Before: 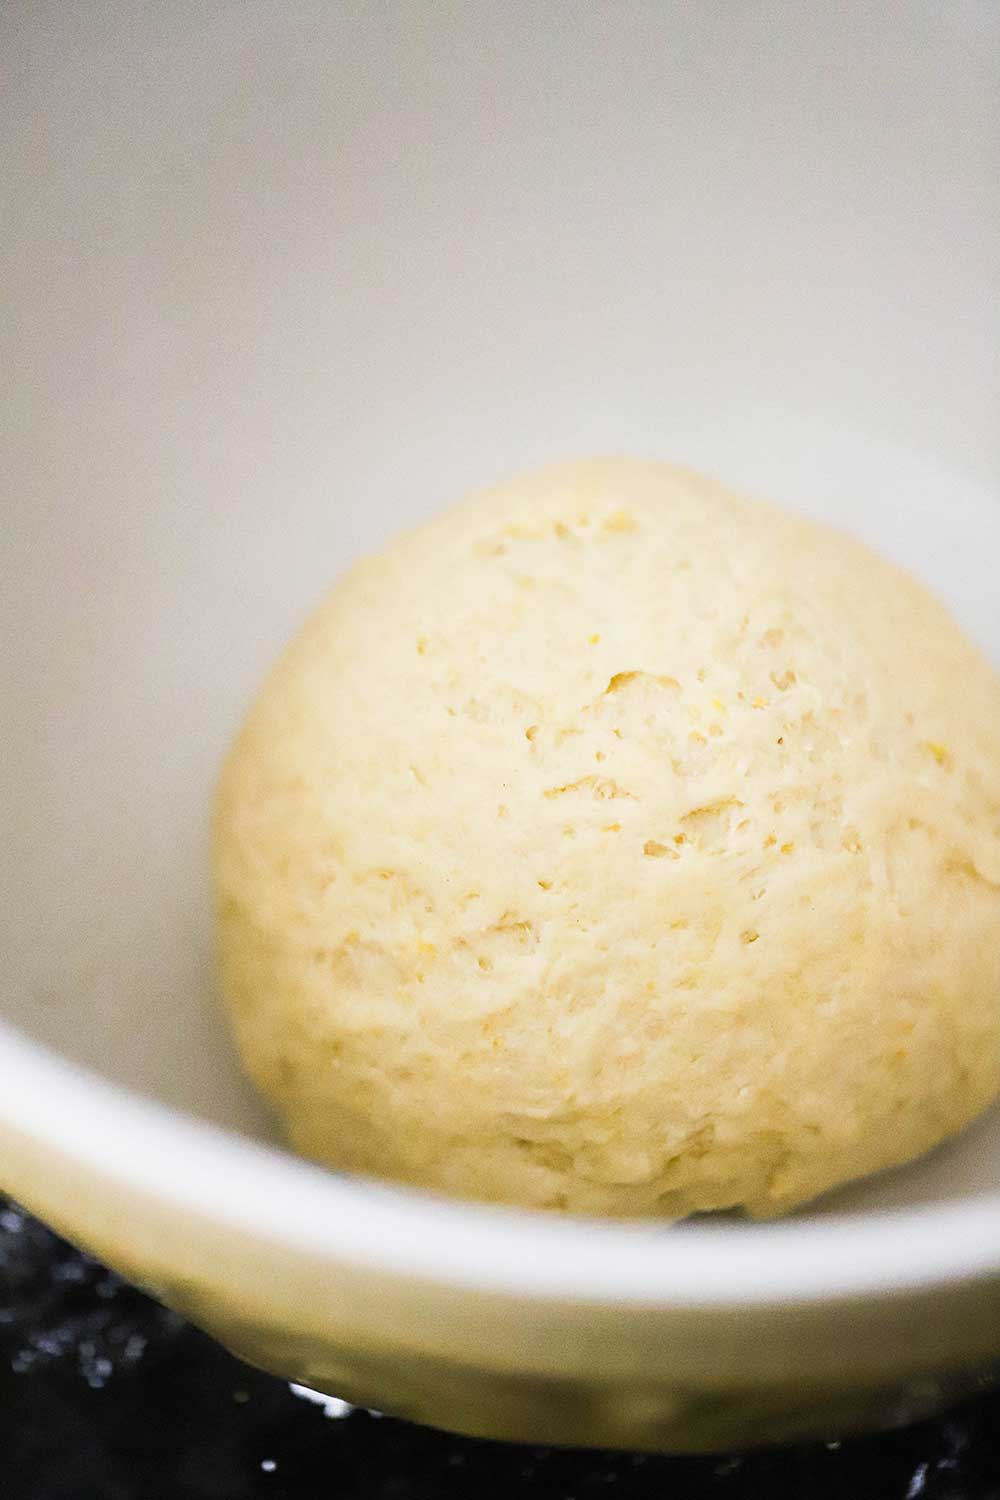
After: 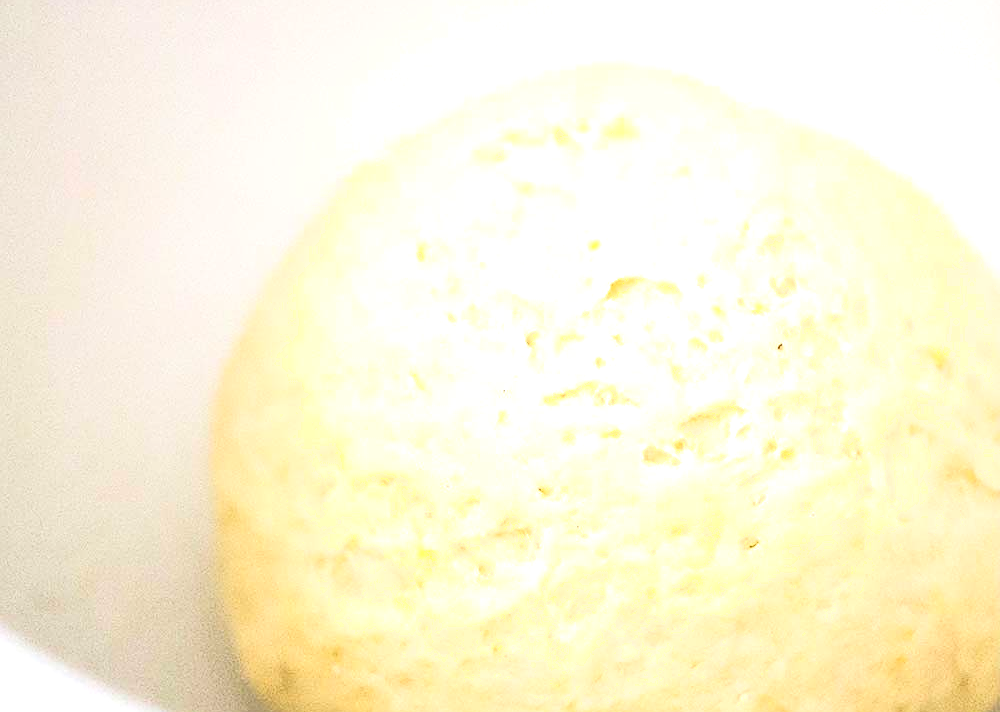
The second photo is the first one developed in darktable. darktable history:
tone equalizer: -7 EV 0.164 EV, -6 EV 0.617 EV, -5 EV 1.12 EV, -4 EV 1.33 EV, -3 EV 1.17 EV, -2 EV 0.6 EV, -1 EV 0.164 EV, mask exposure compensation -0.507 EV
exposure: exposure 0.603 EV, compensate highlight preservation false
crop and rotate: top 26.399%, bottom 26.103%
shadows and highlights: shadows -1.67, highlights 38.45
sharpen: on, module defaults
contrast brightness saturation: contrast 0.046
